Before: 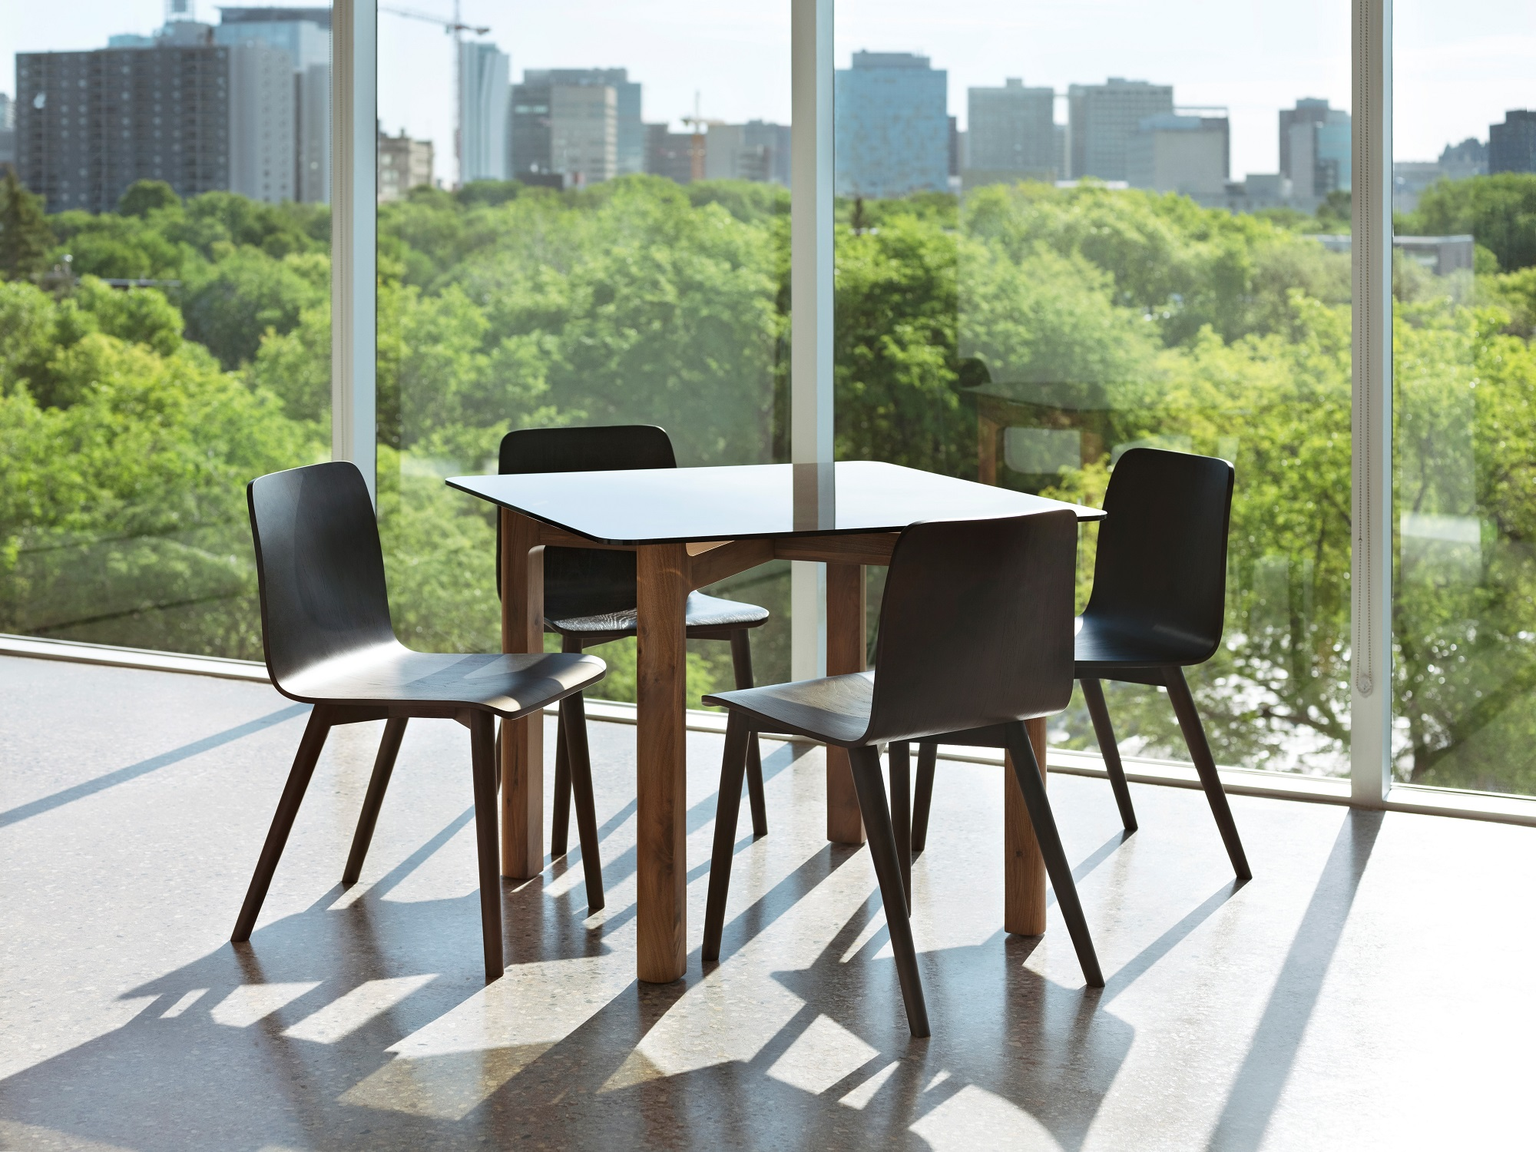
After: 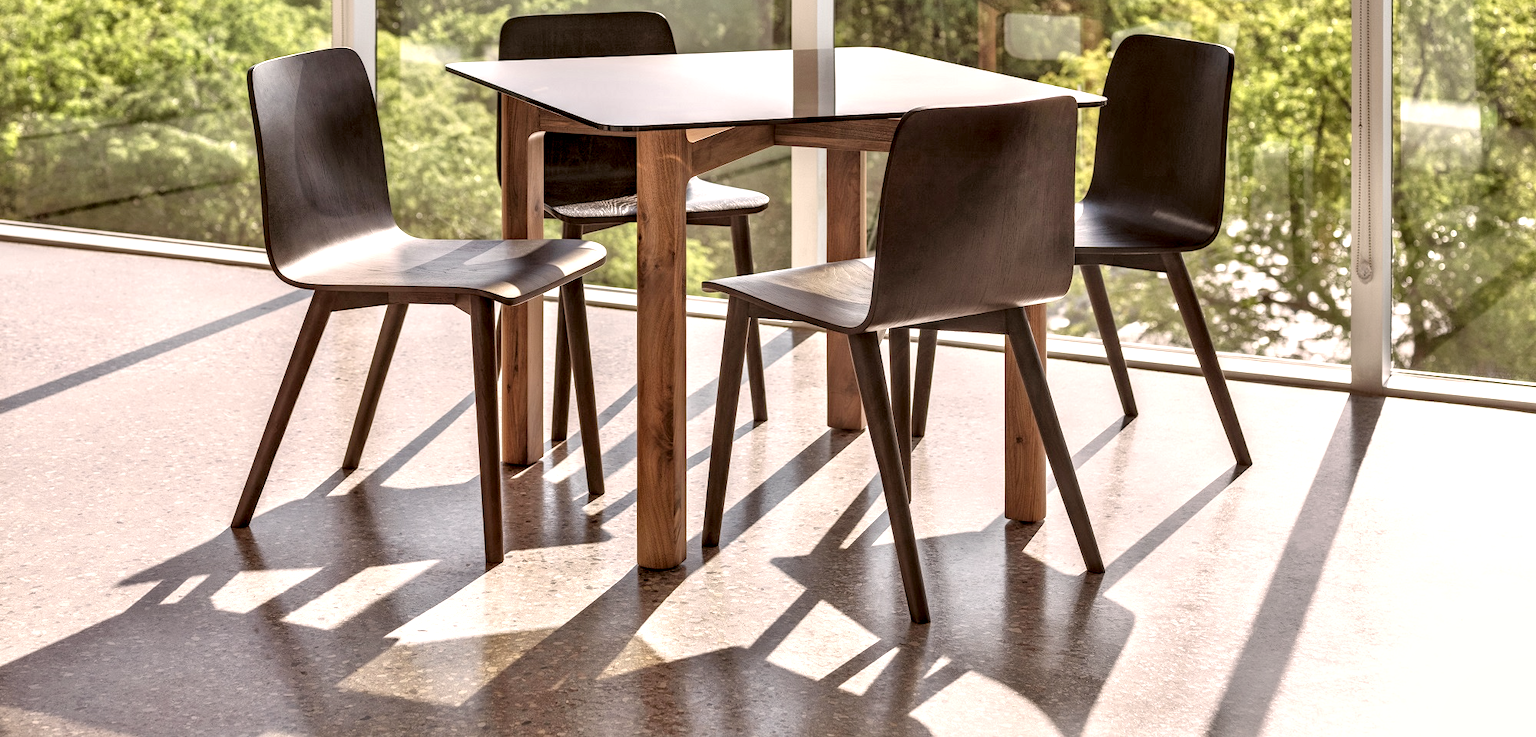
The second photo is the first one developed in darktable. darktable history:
crop and rotate: top 35.955%
color correction: highlights a* 10.21, highlights b* 9.69, shadows a* 7.82, shadows b* 7.59, saturation 0.808
local contrast: highlights 17%, detail 188%
tone equalizer: -7 EV 0.154 EV, -6 EV 0.599 EV, -5 EV 1.14 EV, -4 EV 1.31 EV, -3 EV 1.18 EV, -2 EV 0.6 EV, -1 EV 0.15 EV, mask exposure compensation -0.509 EV
